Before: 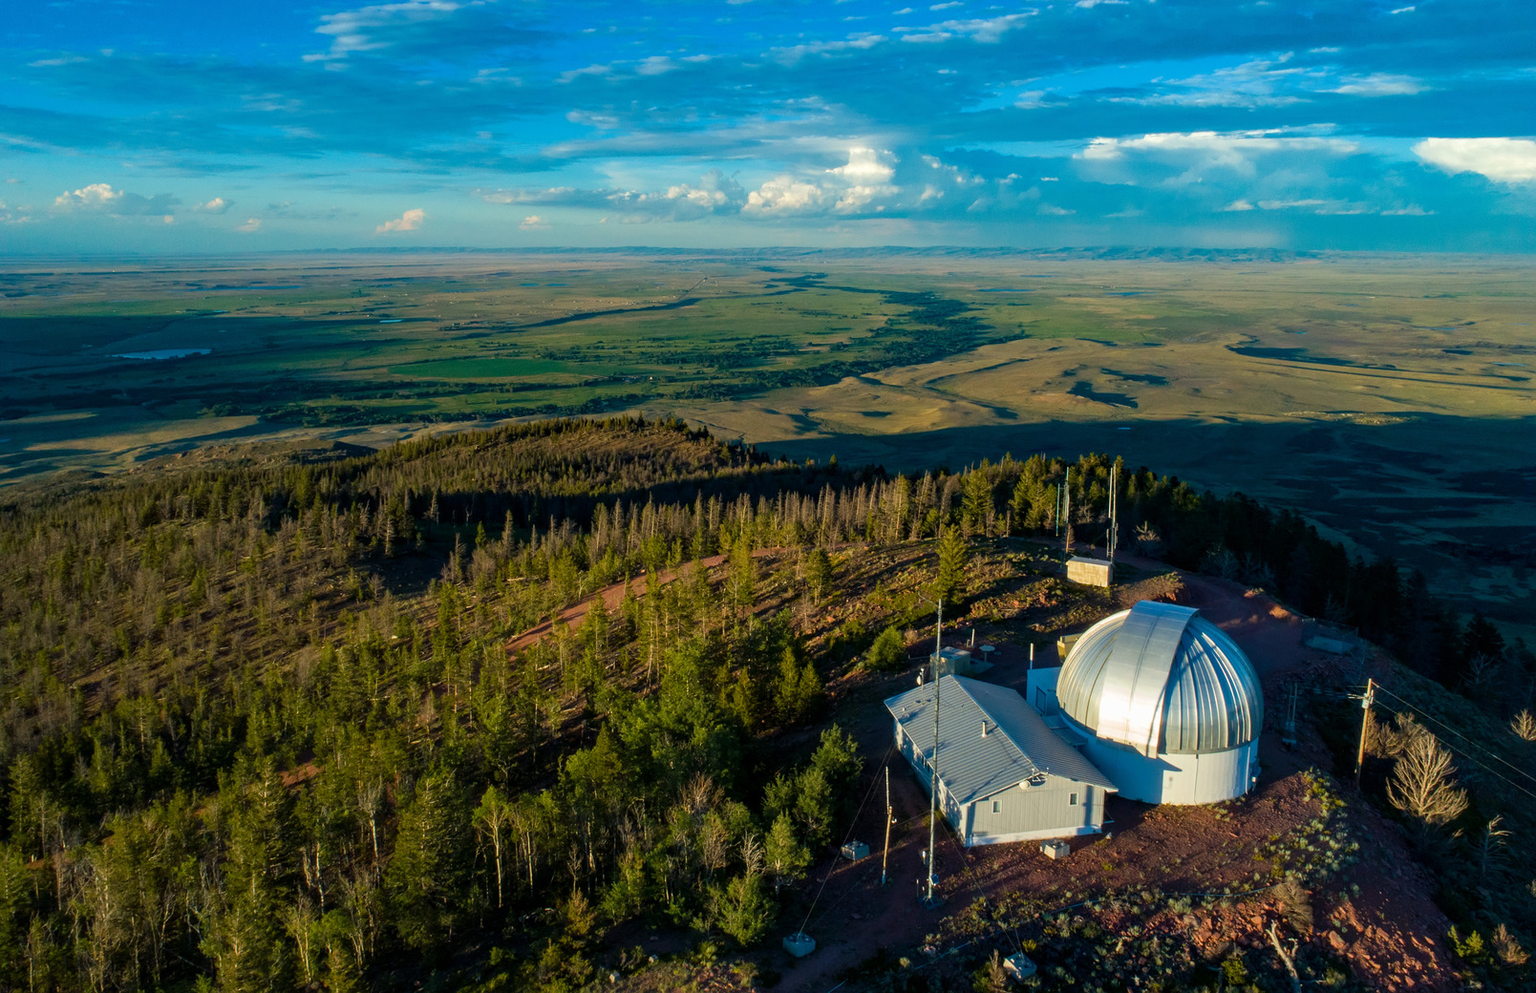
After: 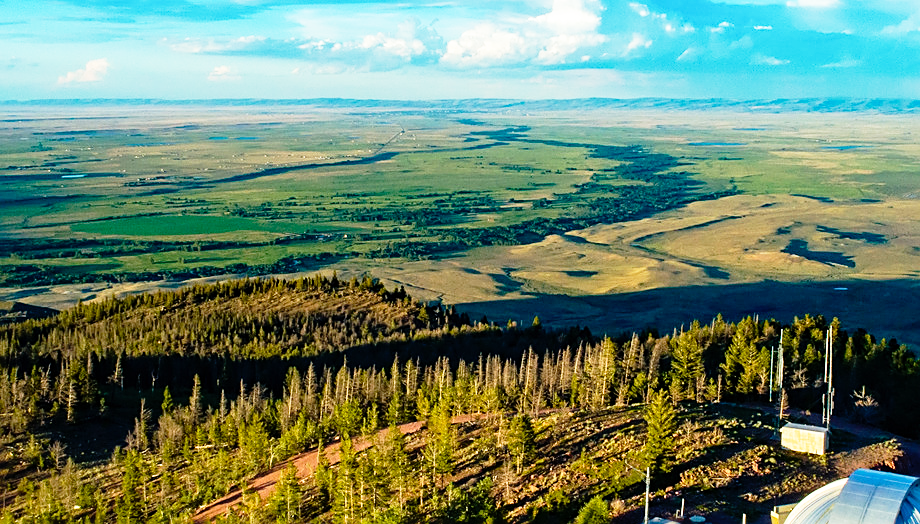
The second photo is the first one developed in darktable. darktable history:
base curve: curves: ch0 [(0, 0) (0.012, 0.01) (0.073, 0.168) (0.31, 0.711) (0.645, 0.957) (1, 1)], preserve colors none
crop: left 20.932%, top 15.471%, right 21.848%, bottom 34.081%
sharpen: on, module defaults
